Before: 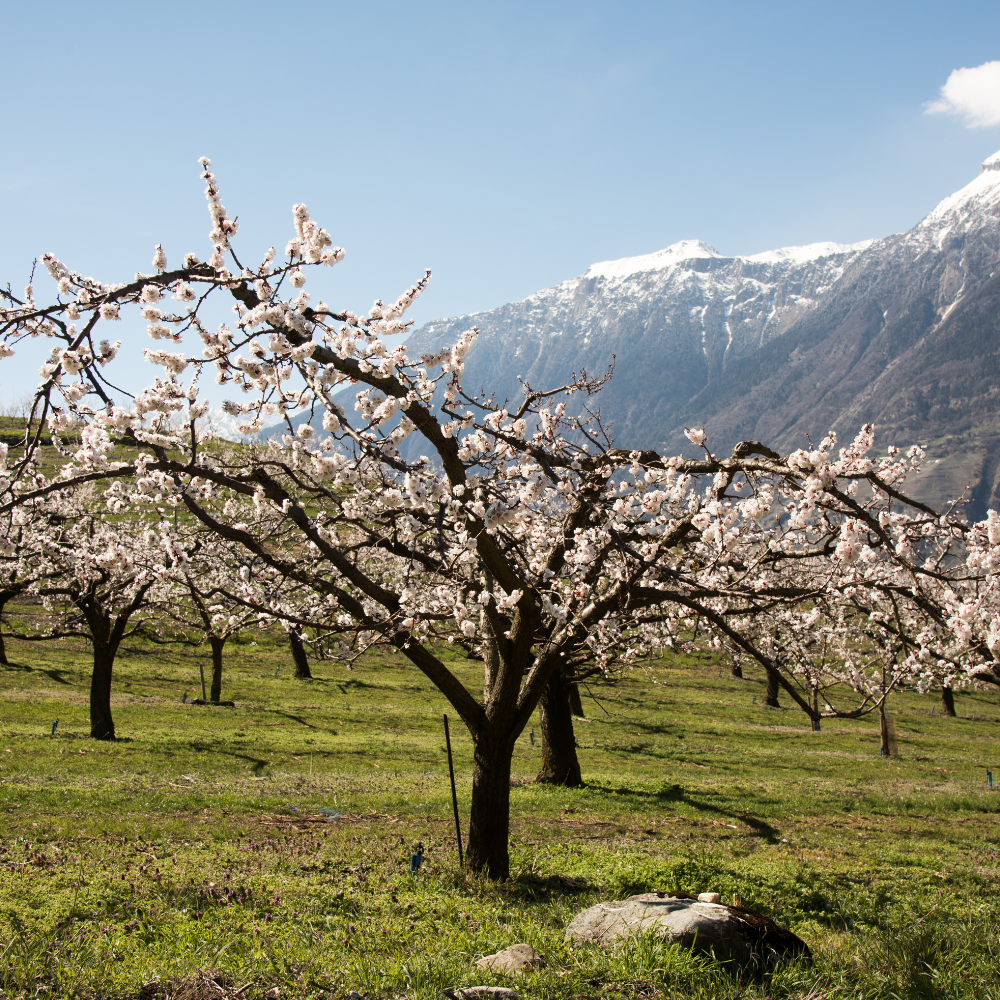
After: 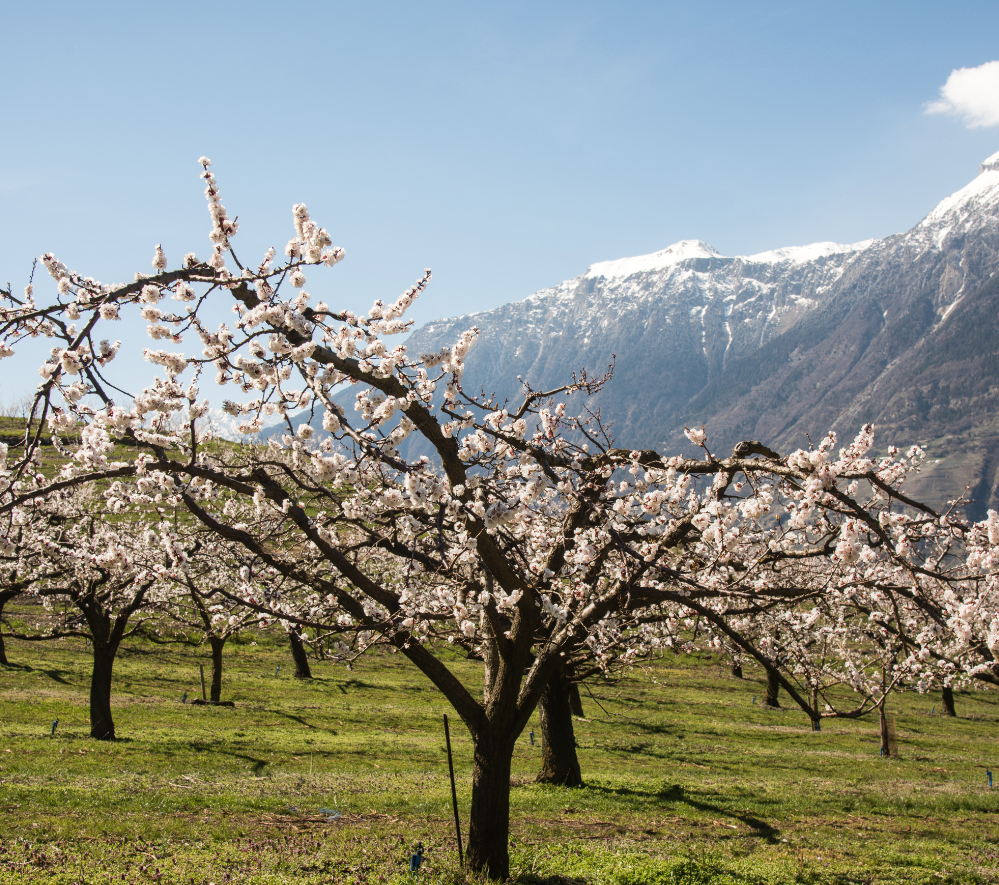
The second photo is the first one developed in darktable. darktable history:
crop and rotate: top 0%, bottom 11.49%
local contrast: detail 110%
exposure: black level correction 0, compensate exposure bias true, compensate highlight preservation false
